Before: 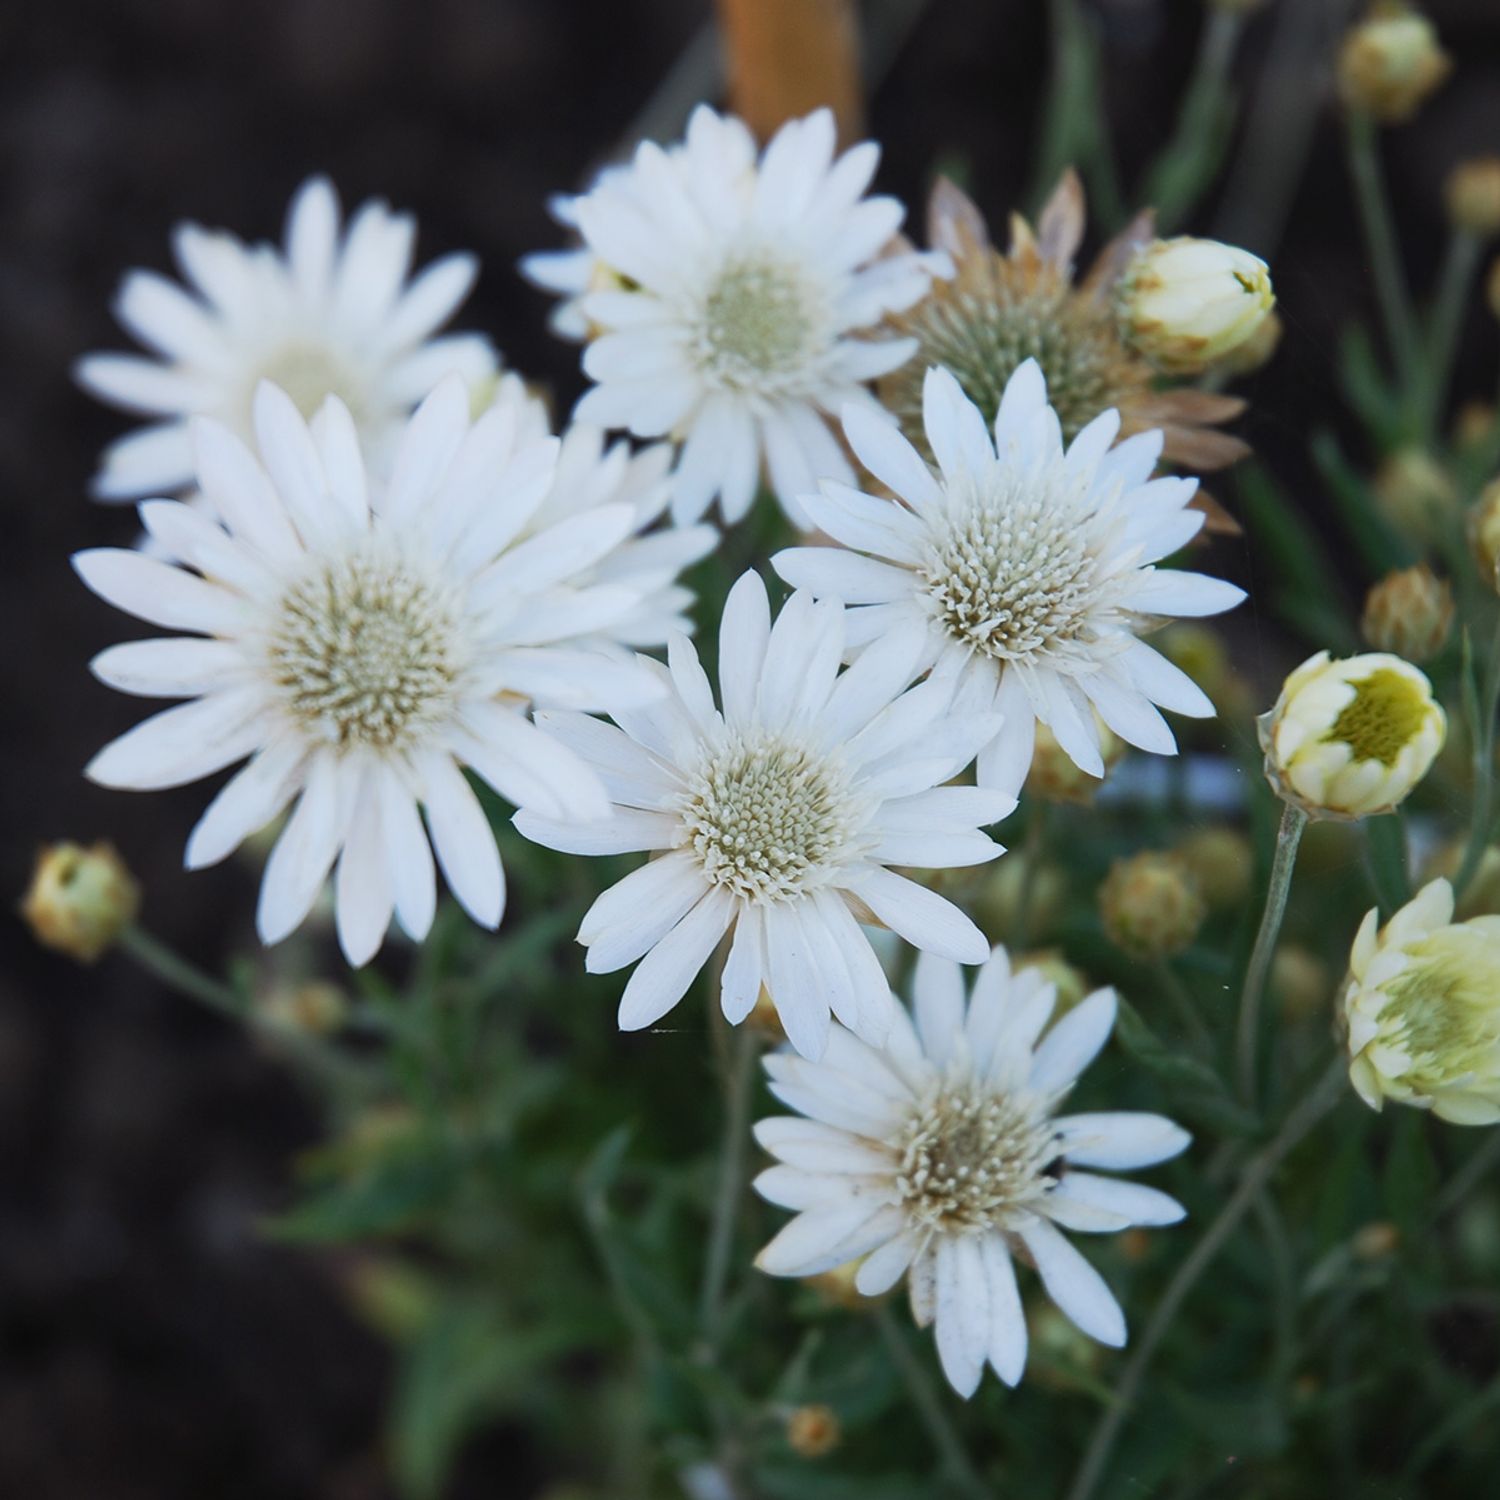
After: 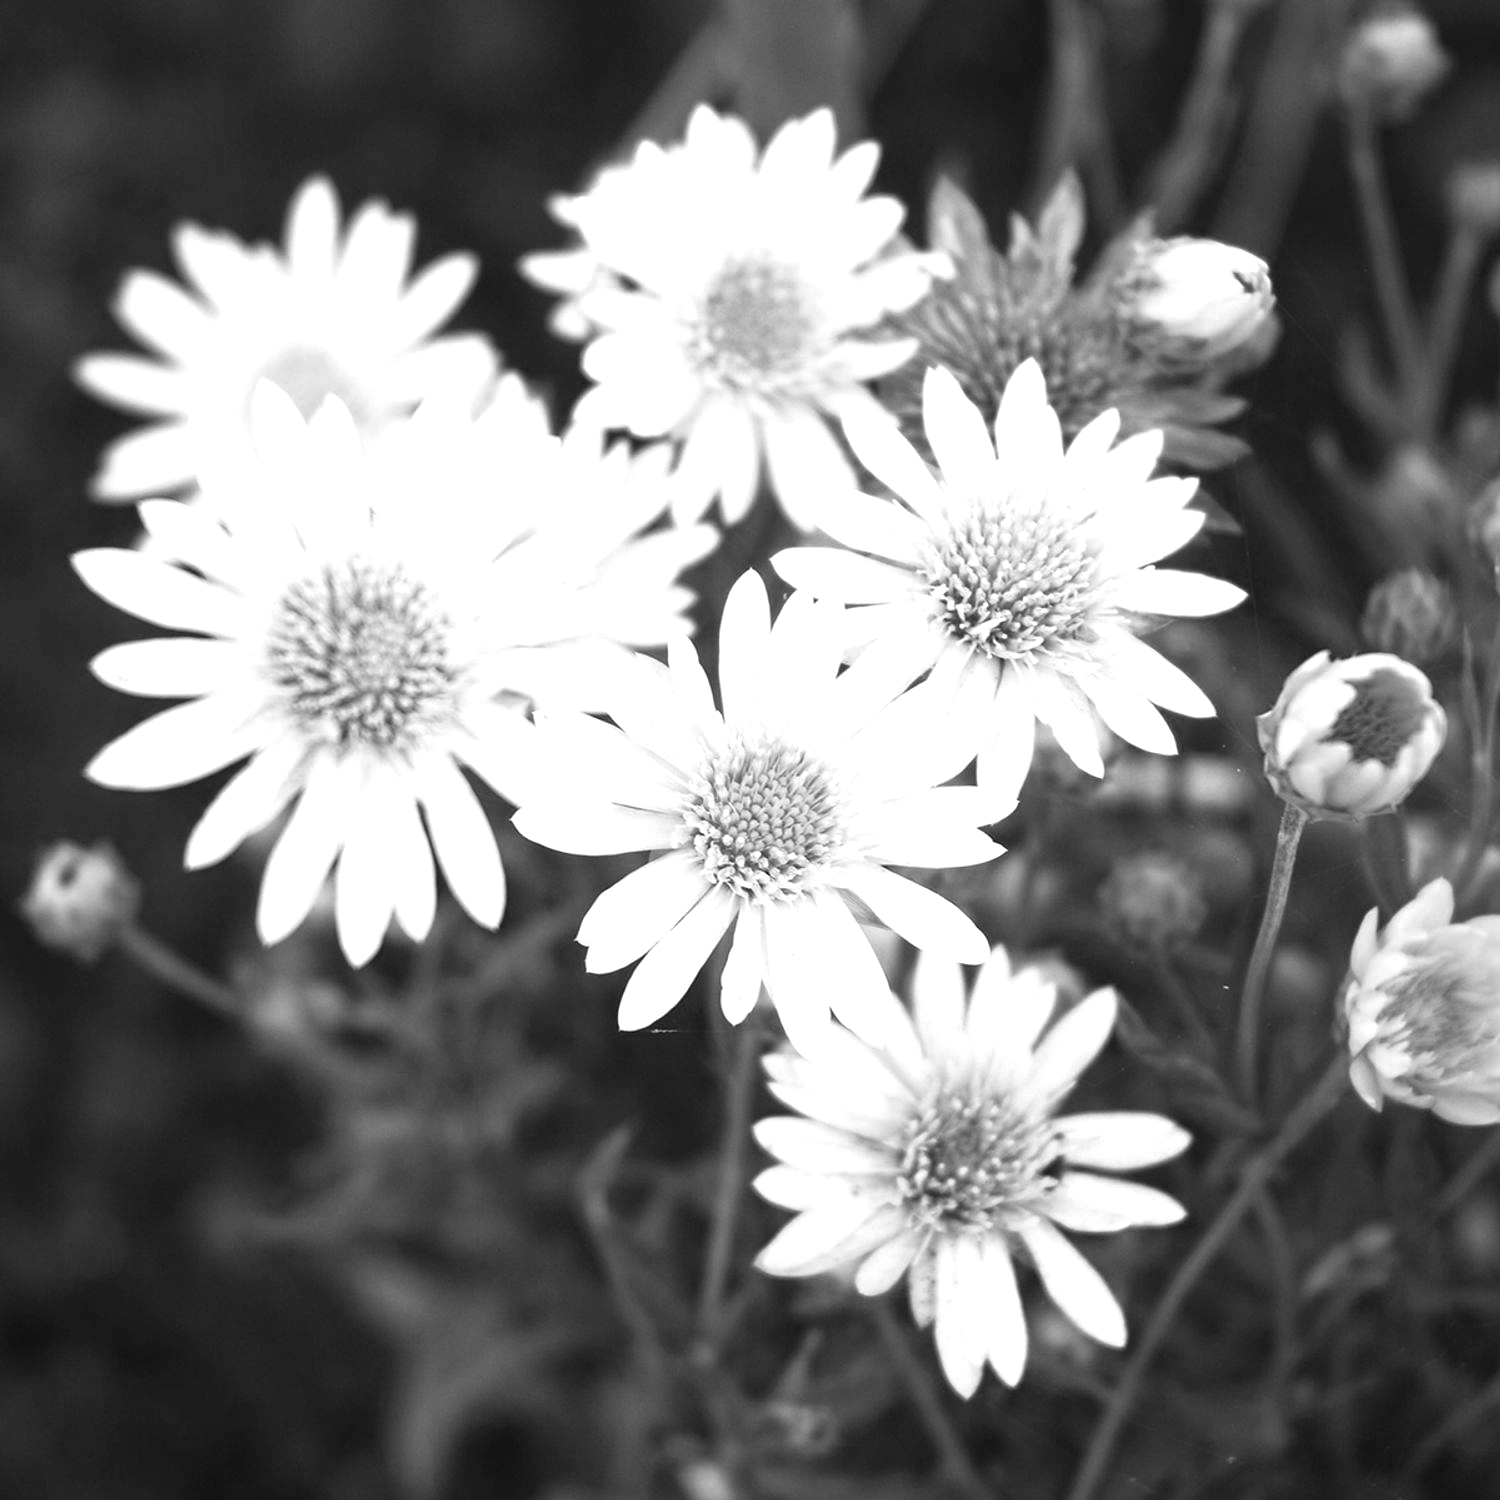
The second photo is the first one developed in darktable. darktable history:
color calibration: output gray [0.18, 0.41, 0.41, 0], illuminant as shot in camera, x 0.483, y 0.43, temperature 2430.44 K
